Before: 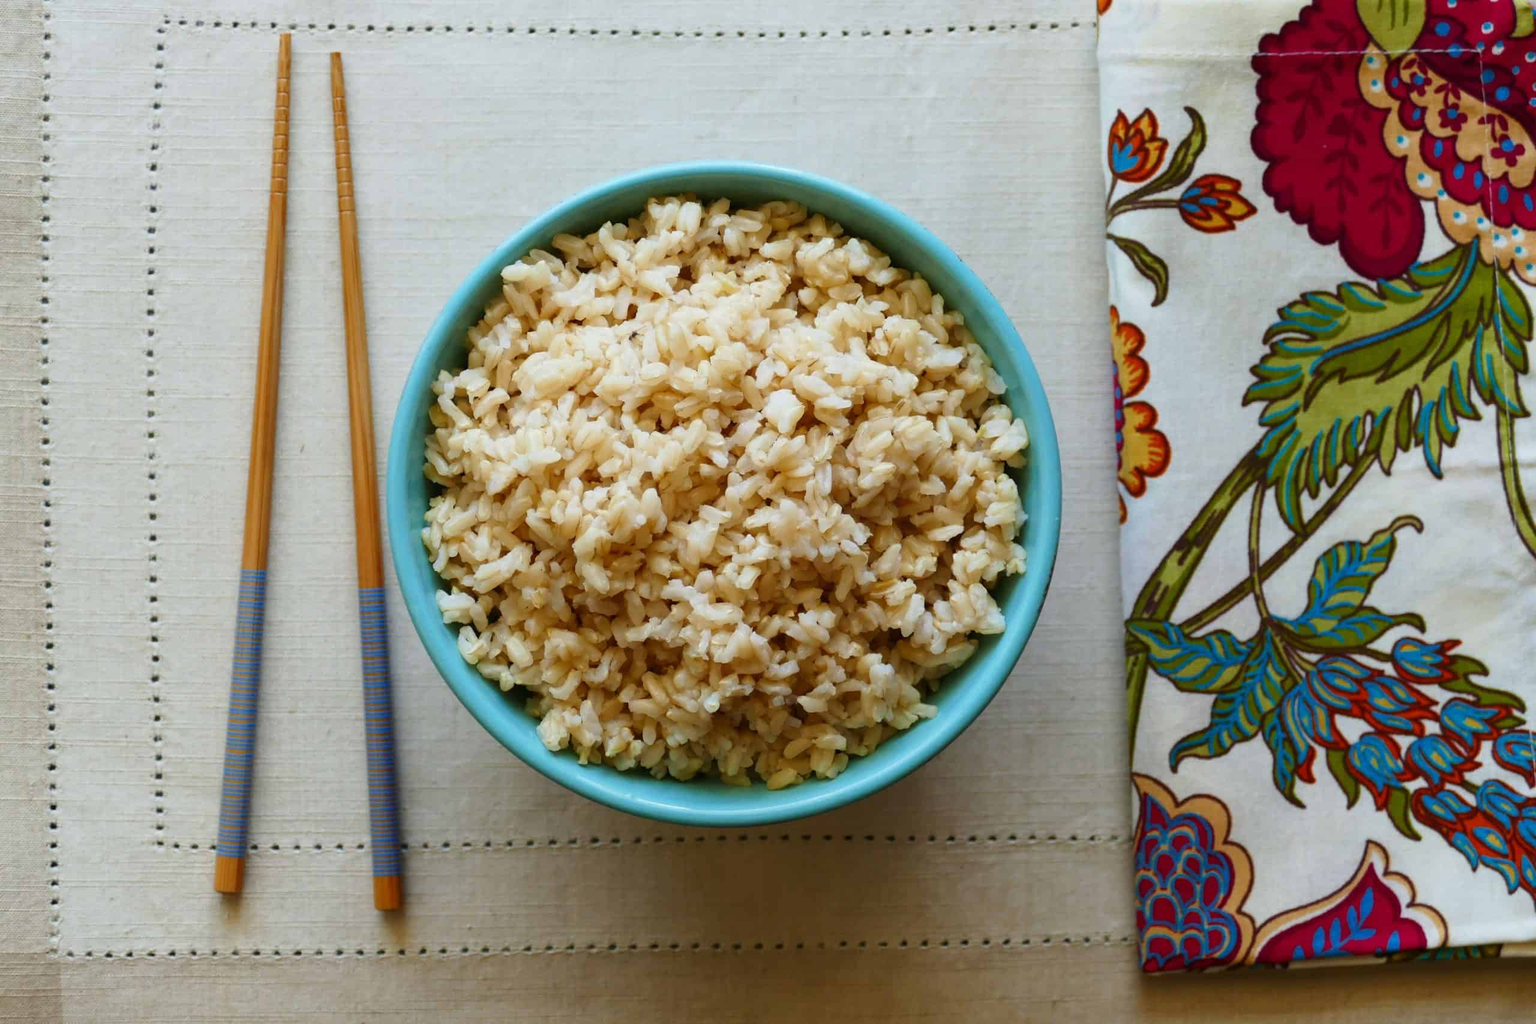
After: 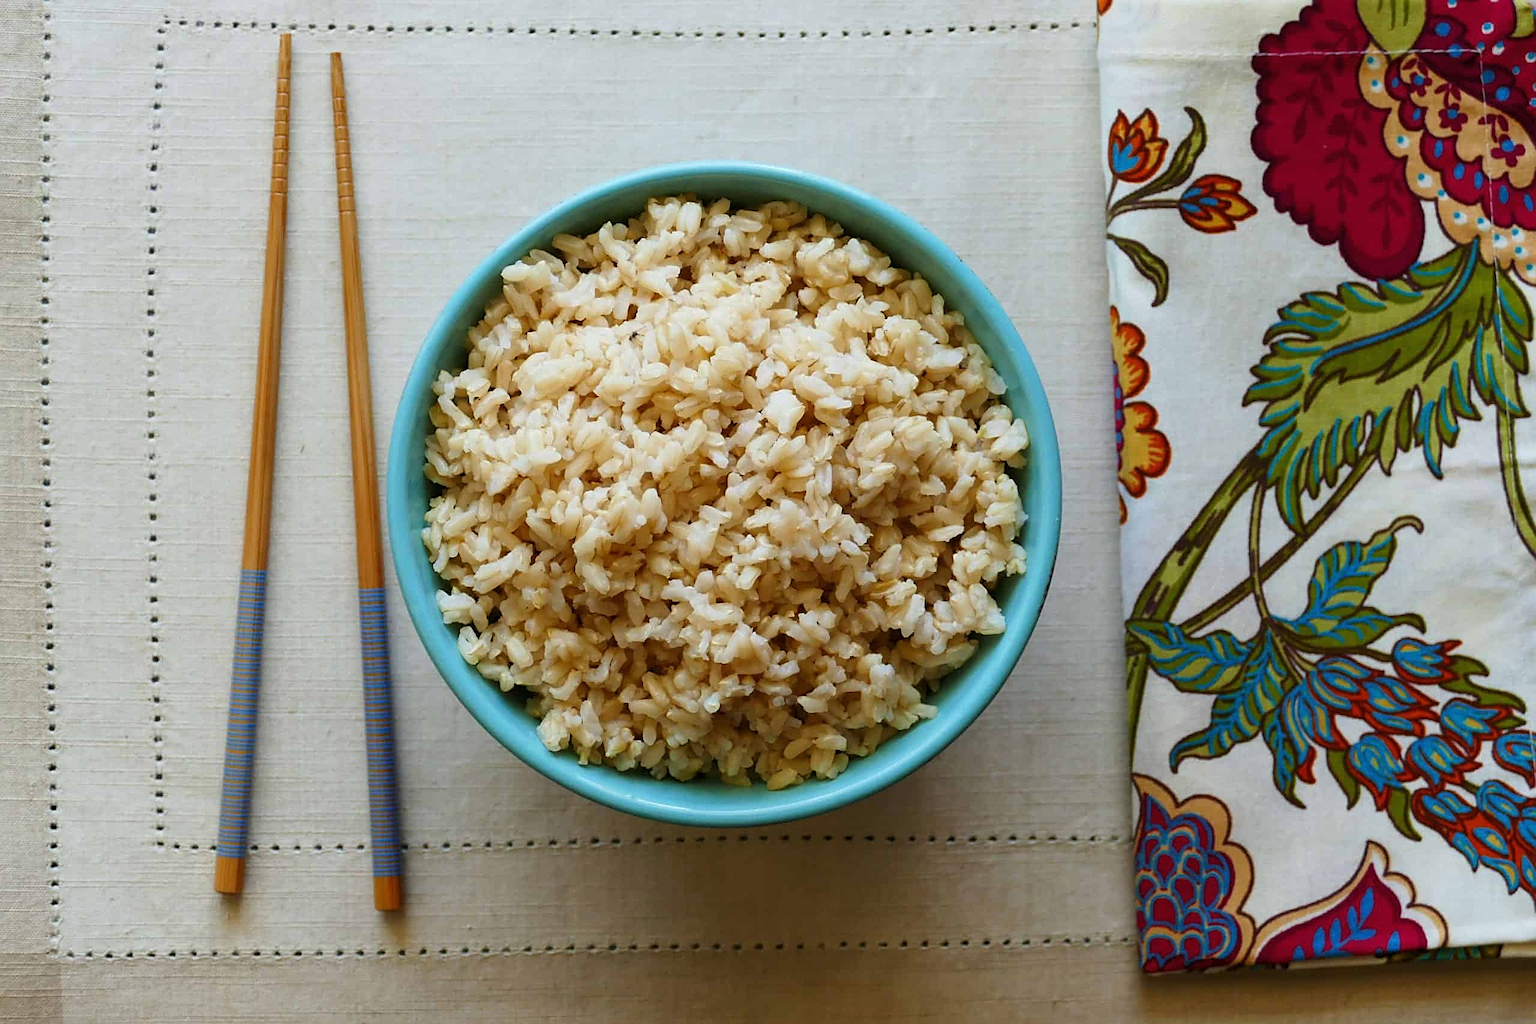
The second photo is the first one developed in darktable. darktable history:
sharpen: on, module defaults
levels: mode automatic, black 0.039%, levels [0.008, 0.318, 0.836]
